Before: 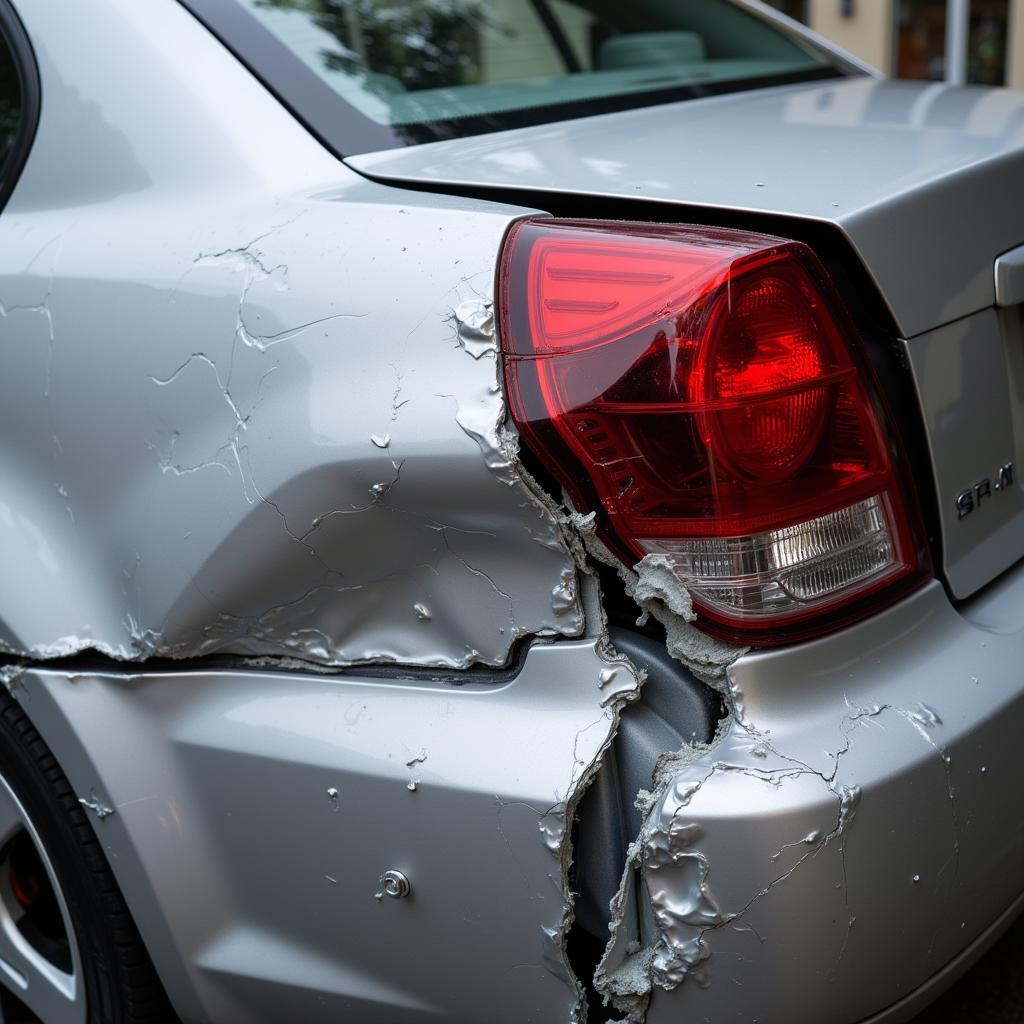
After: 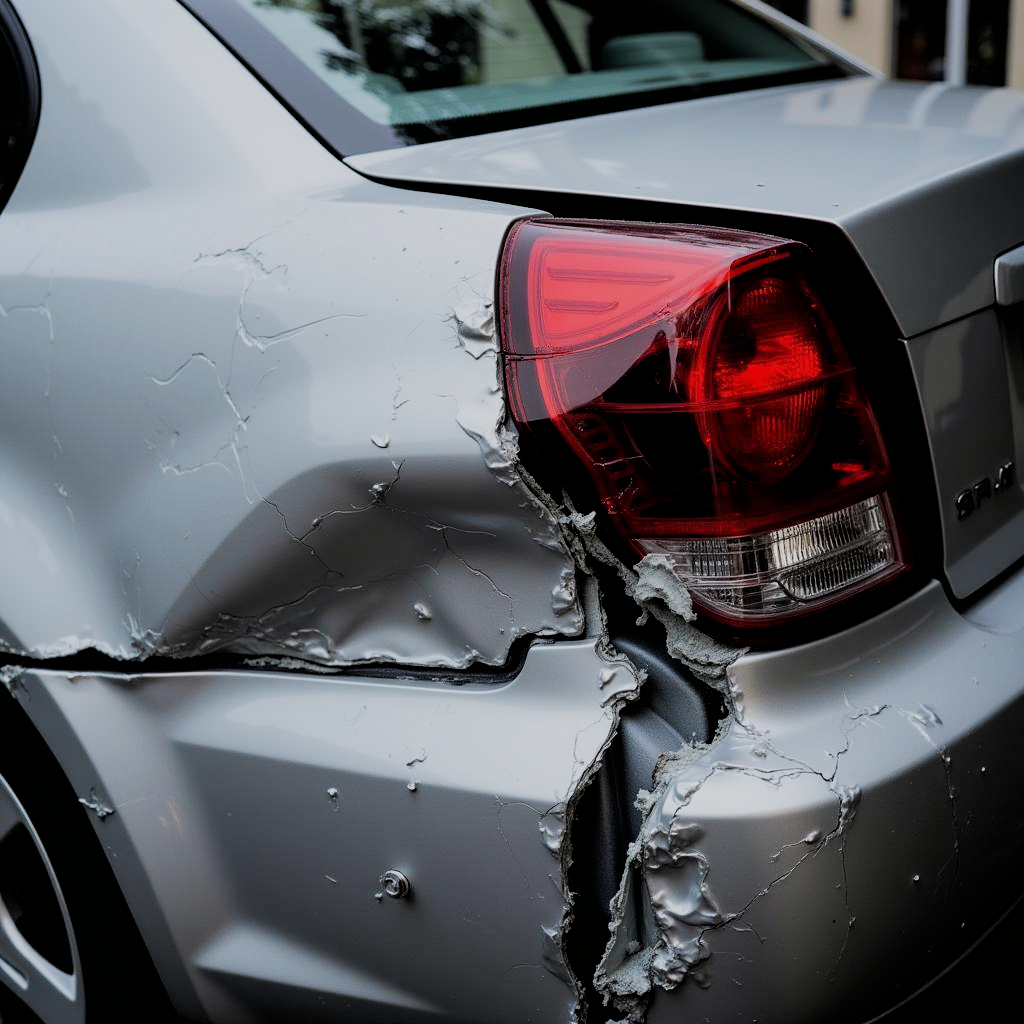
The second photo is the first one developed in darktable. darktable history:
filmic rgb: black relative exposure -4.23 EV, white relative exposure 5.13 EV, threshold 2.95 EV, hardness 2.05, contrast 1.18, preserve chrominance max RGB, enable highlight reconstruction true
